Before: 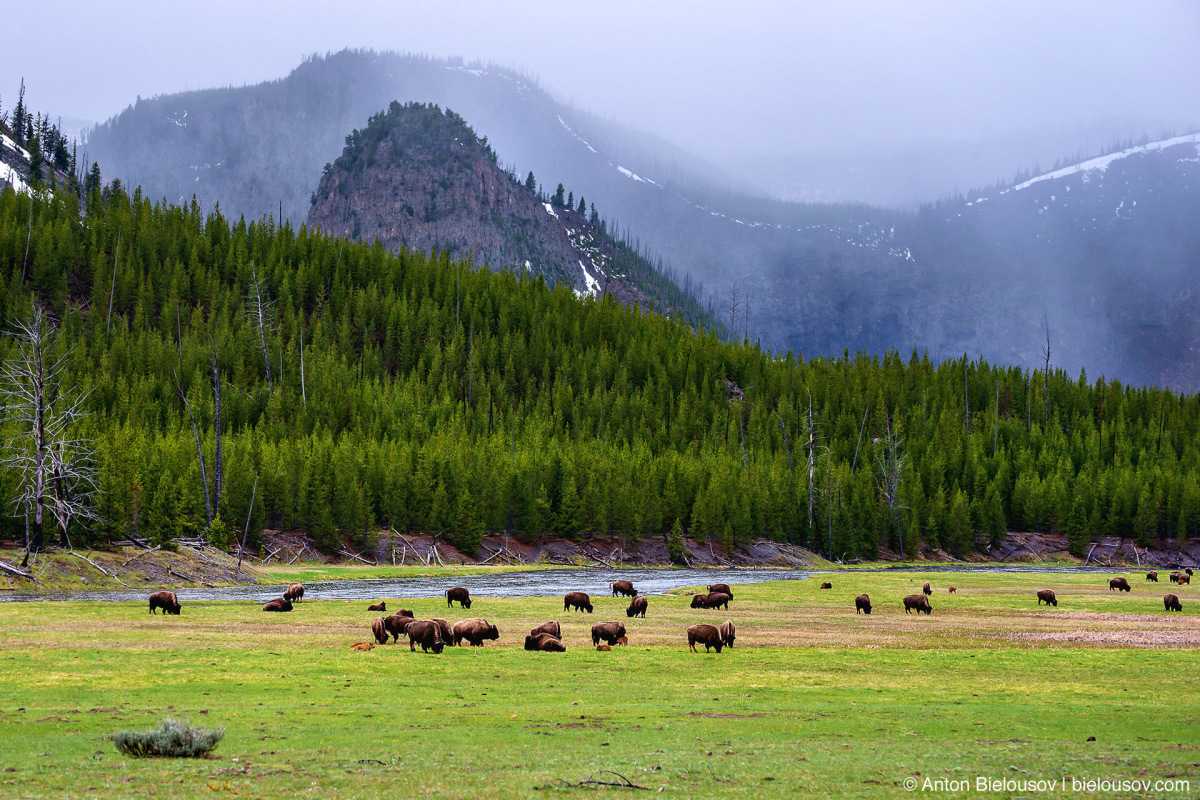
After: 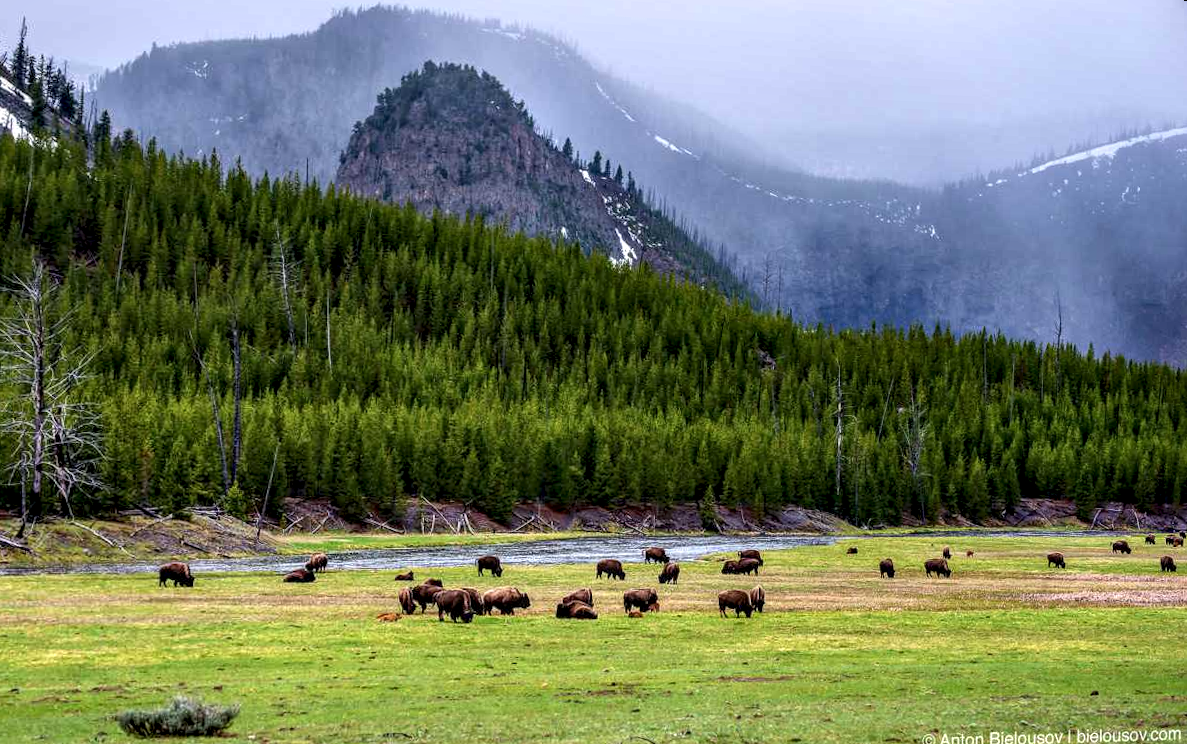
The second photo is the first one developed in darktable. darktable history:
exposure: black level correction 0.001, exposure 0.014 EV, compensate highlight preservation false
local contrast: detail 150%
rotate and perspective: rotation 0.679°, lens shift (horizontal) 0.136, crop left 0.009, crop right 0.991, crop top 0.078, crop bottom 0.95
